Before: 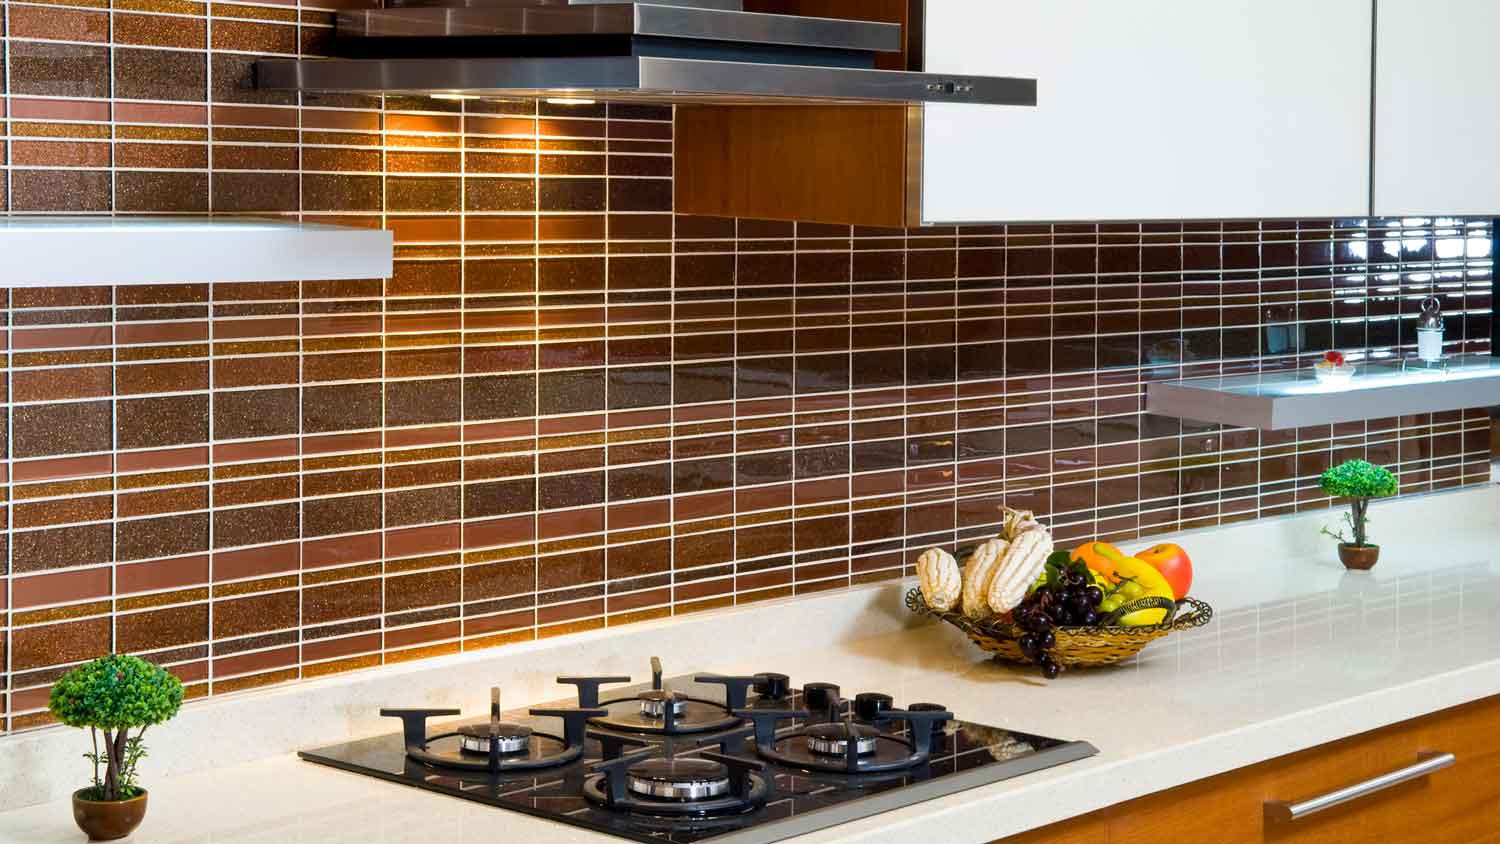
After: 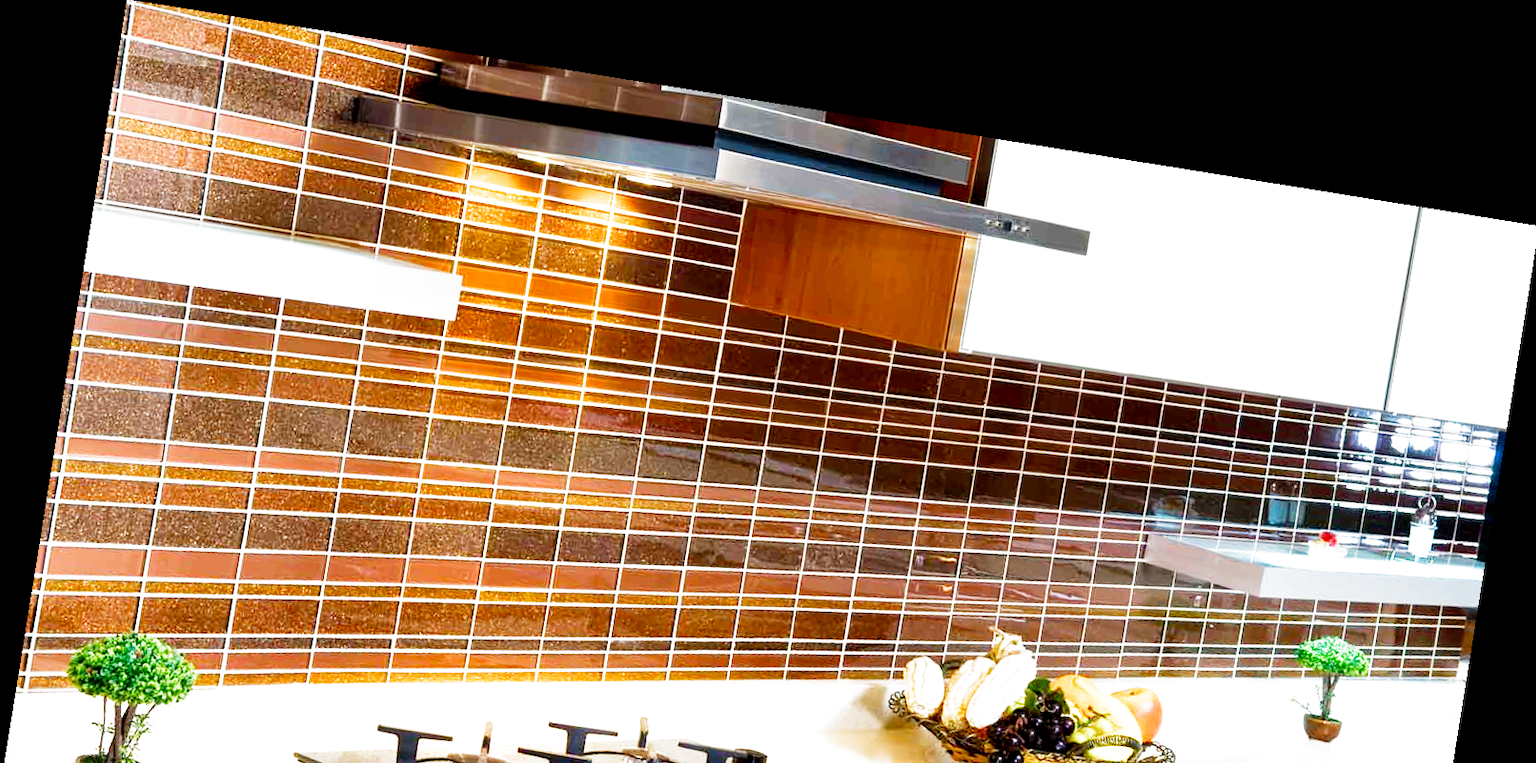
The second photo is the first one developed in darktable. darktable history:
filmic rgb: middle gray luminance 12.74%, black relative exposure -10.13 EV, white relative exposure 3.47 EV, threshold 6 EV, target black luminance 0%, hardness 5.74, latitude 44.69%, contrast 1.221, highlights saturation mix 5%, shadows ↔ highlights balance 26.78%, add noise in highlights 0, preserve chrominance no, color science v3 (2019), use custom middle-gray values true, iterations of high-quality reconstruction 0, contrast in highlights soft, enable highlight reconstruction true
exposure: black level correction 0, exposure 0.95 EV, compensate exposure bias true, compensate highlight preservation false
rotate and perspective: rotation 9.12°, automatic cropping off
crop: bottom 24.967%
